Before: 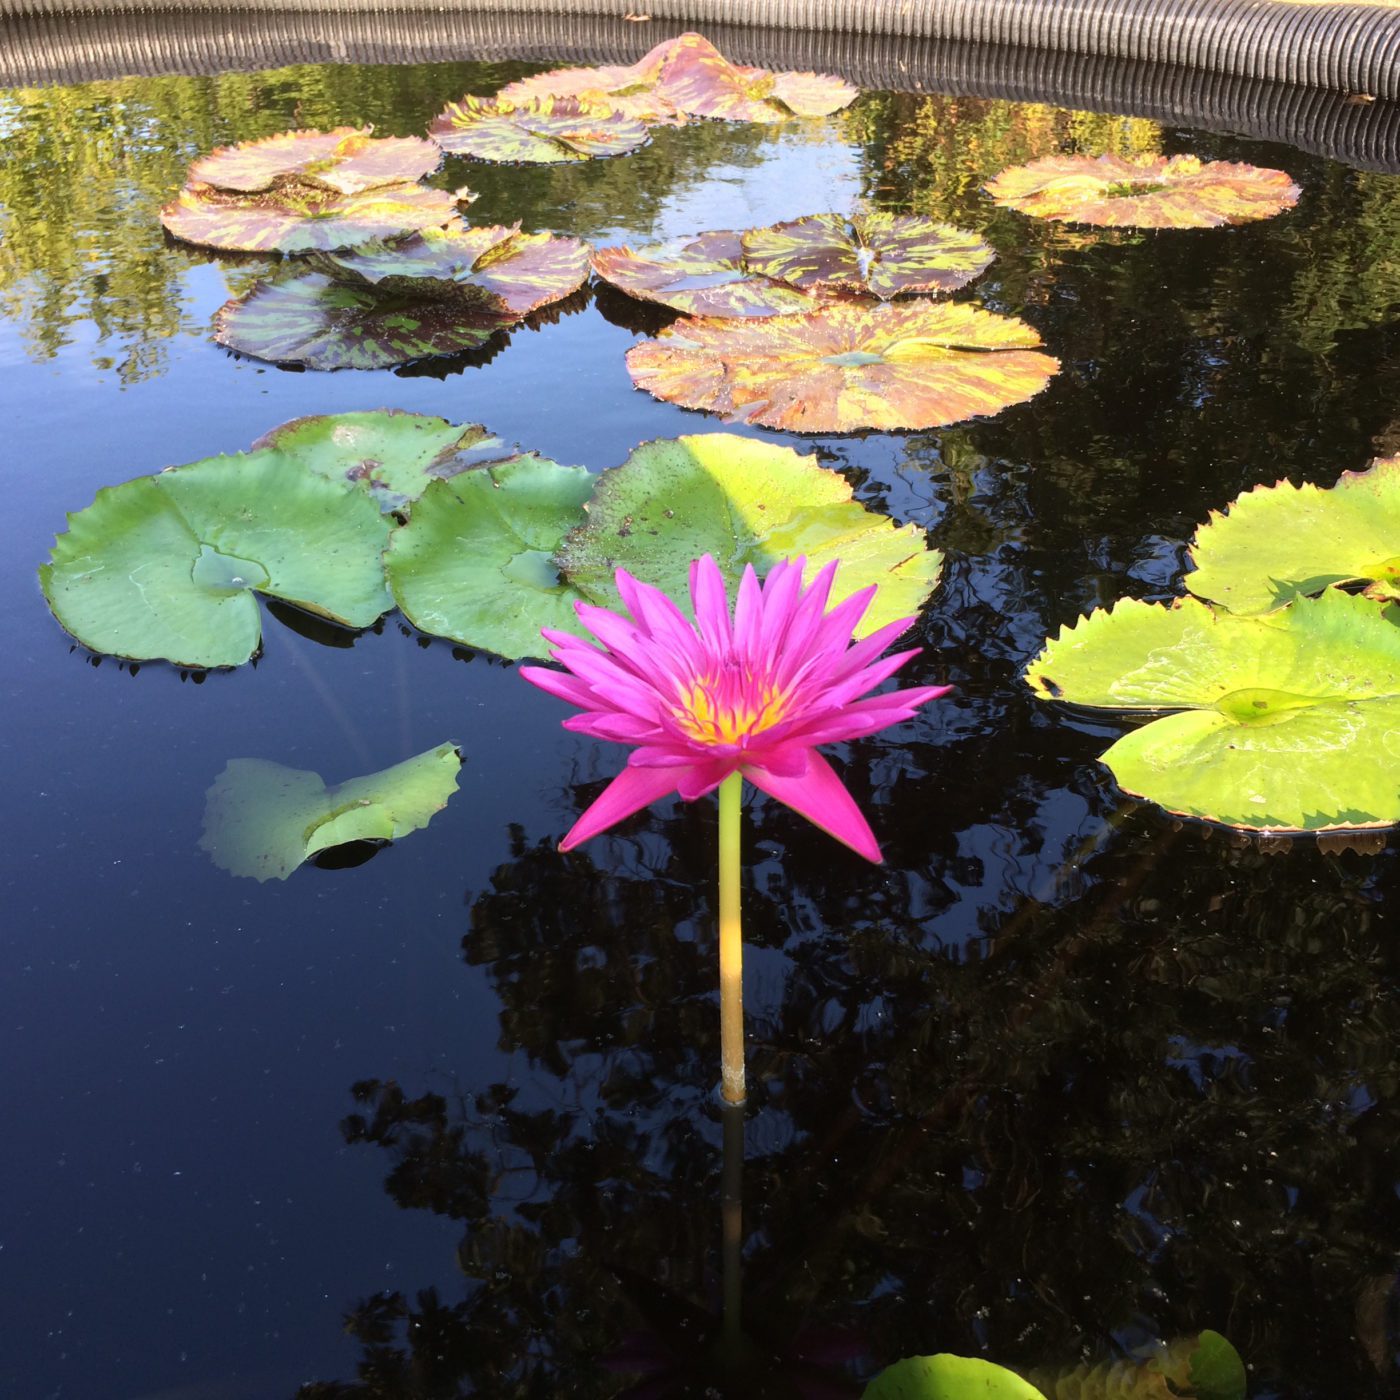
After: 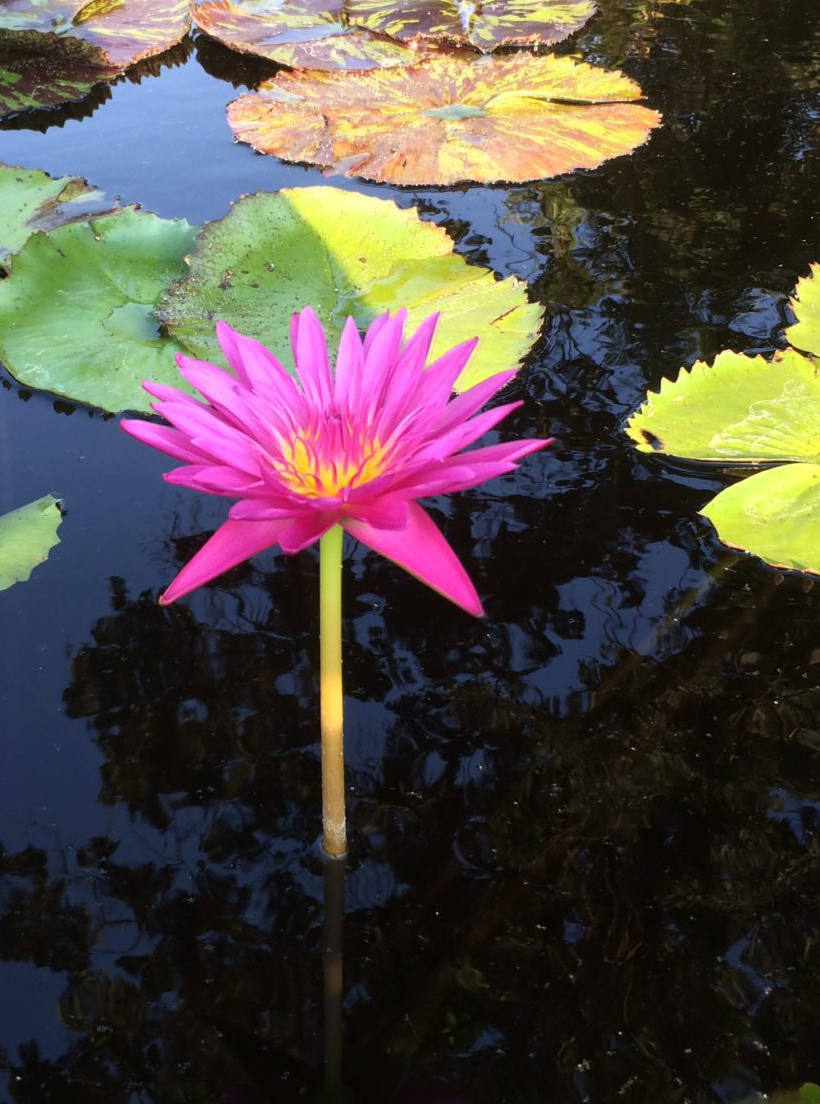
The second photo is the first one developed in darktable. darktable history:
crop and rotate: left 28.62%, top 17.673%, right 12.801%, bottom 3.428%
